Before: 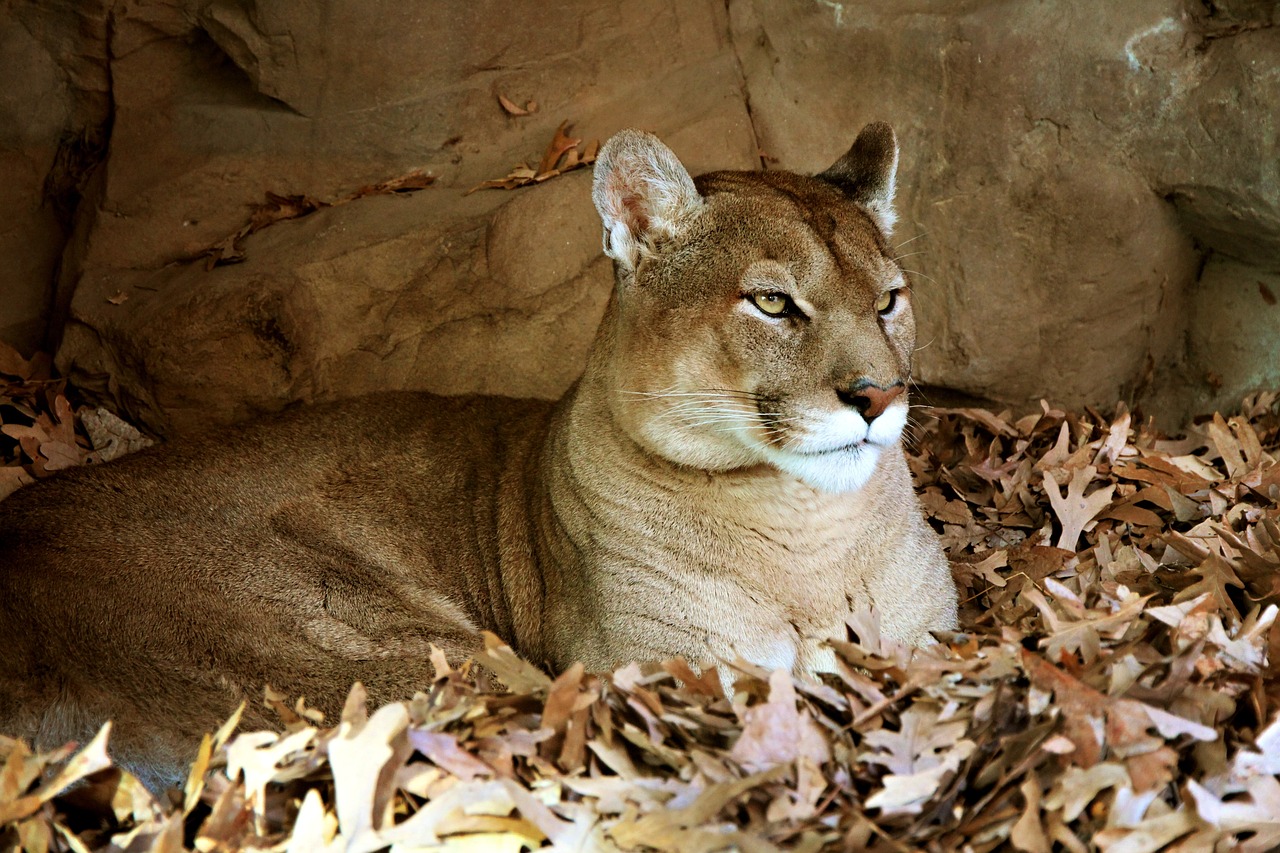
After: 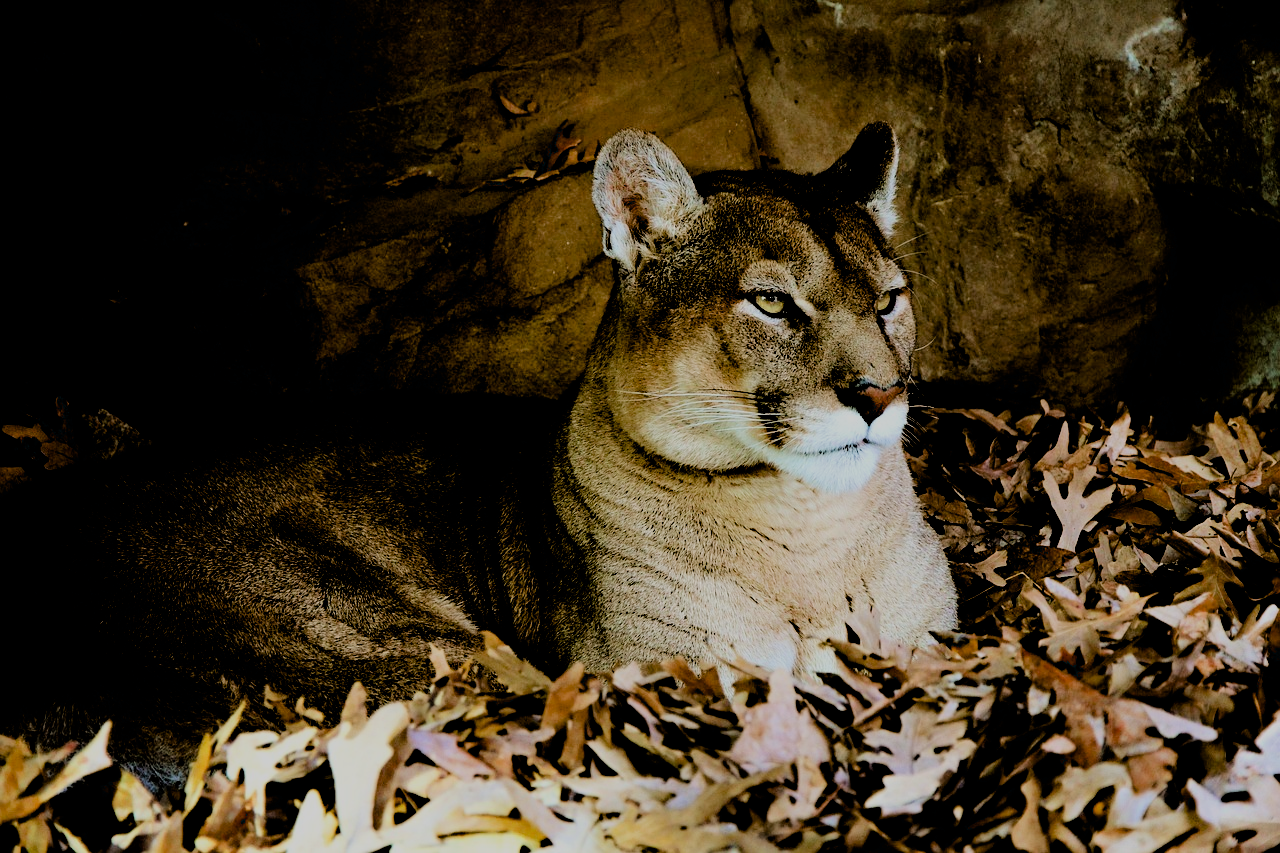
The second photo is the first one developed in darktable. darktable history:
filmic rgb: black relative exposure -3.21 EV, white relative exposure 7.02 EV, hardness 1.46, contrast 1.35
exposure: black level correction 0.046, exposure -0.228 EV, compensate highlight preservation false
